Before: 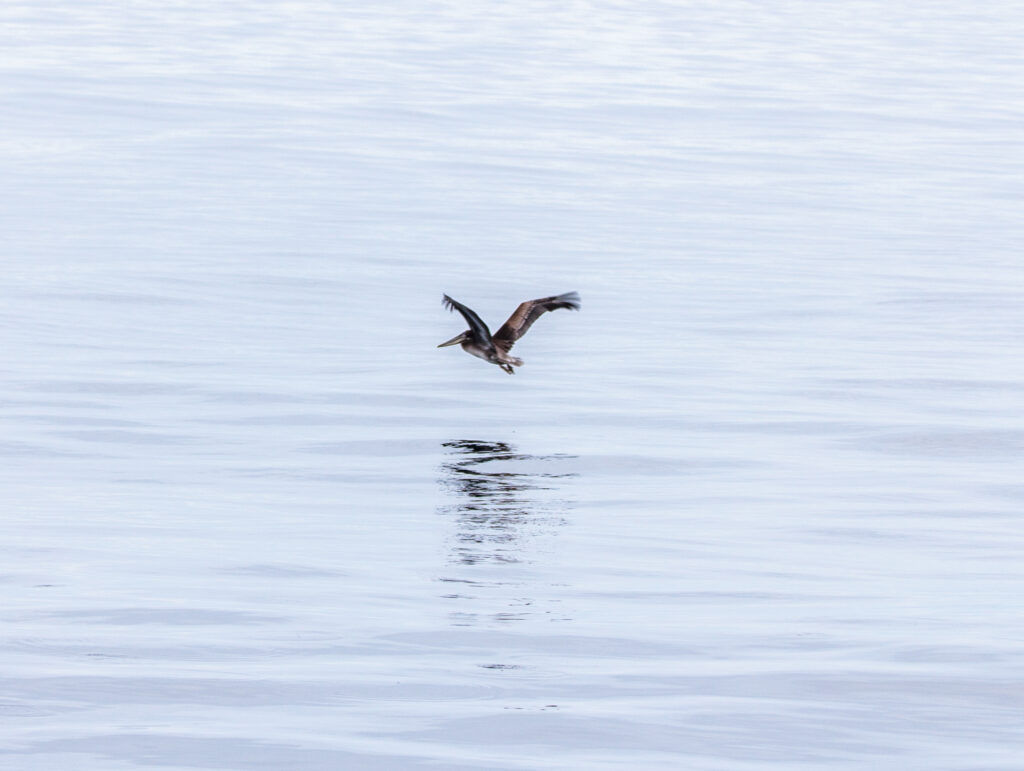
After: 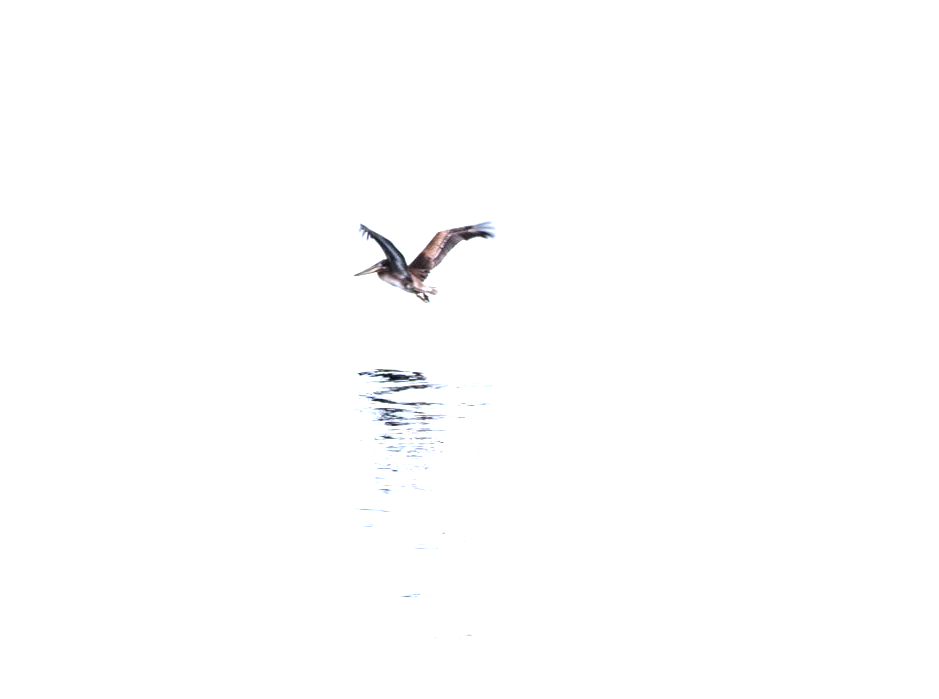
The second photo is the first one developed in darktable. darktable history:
exposure: black level correction 0, exposure 1.7 EV, compensate exposure bias true, compensate highlight preservation false
crop and rotate: left 8.262%, top 9.226%
